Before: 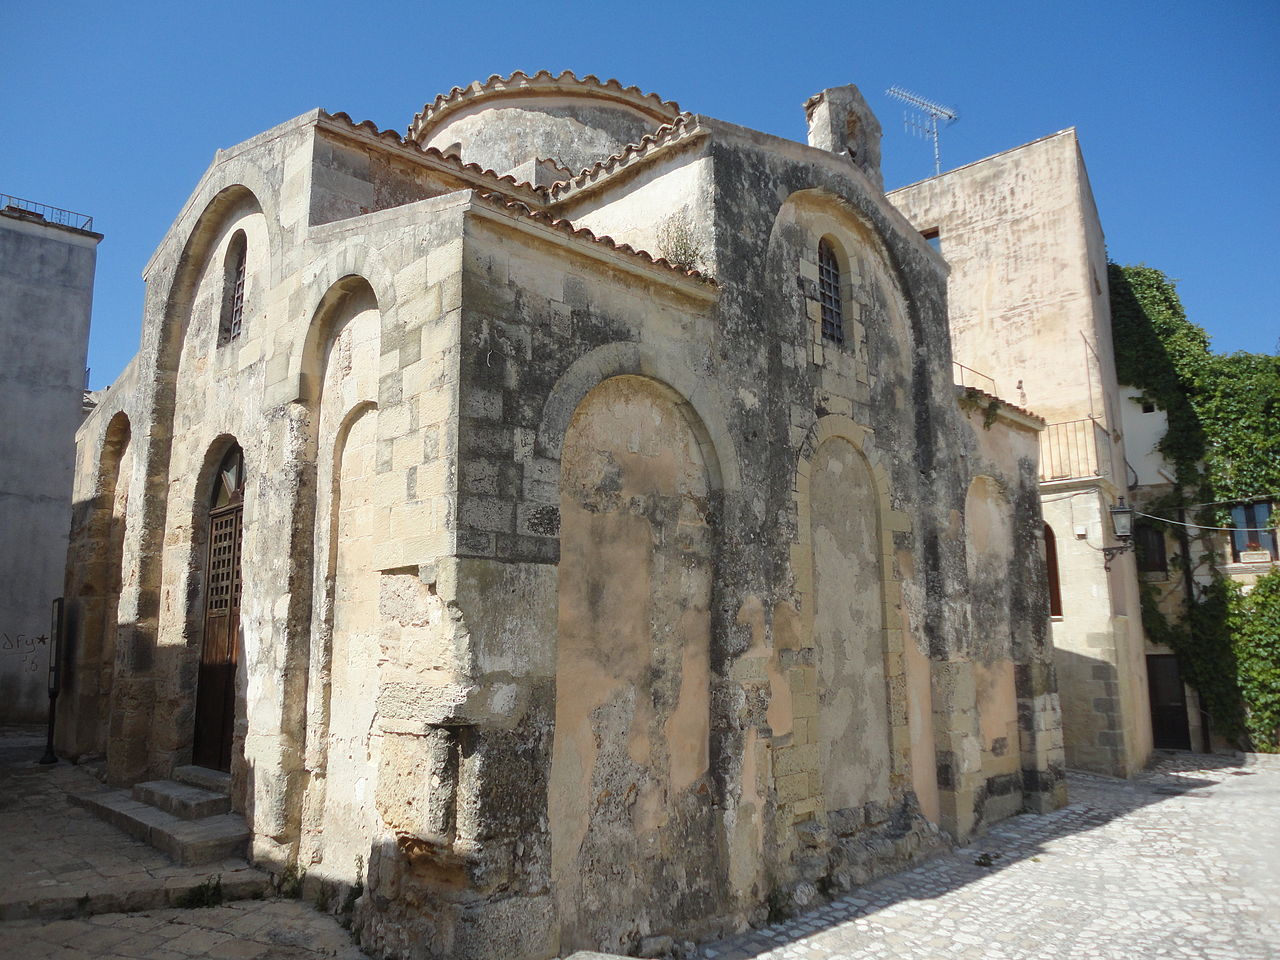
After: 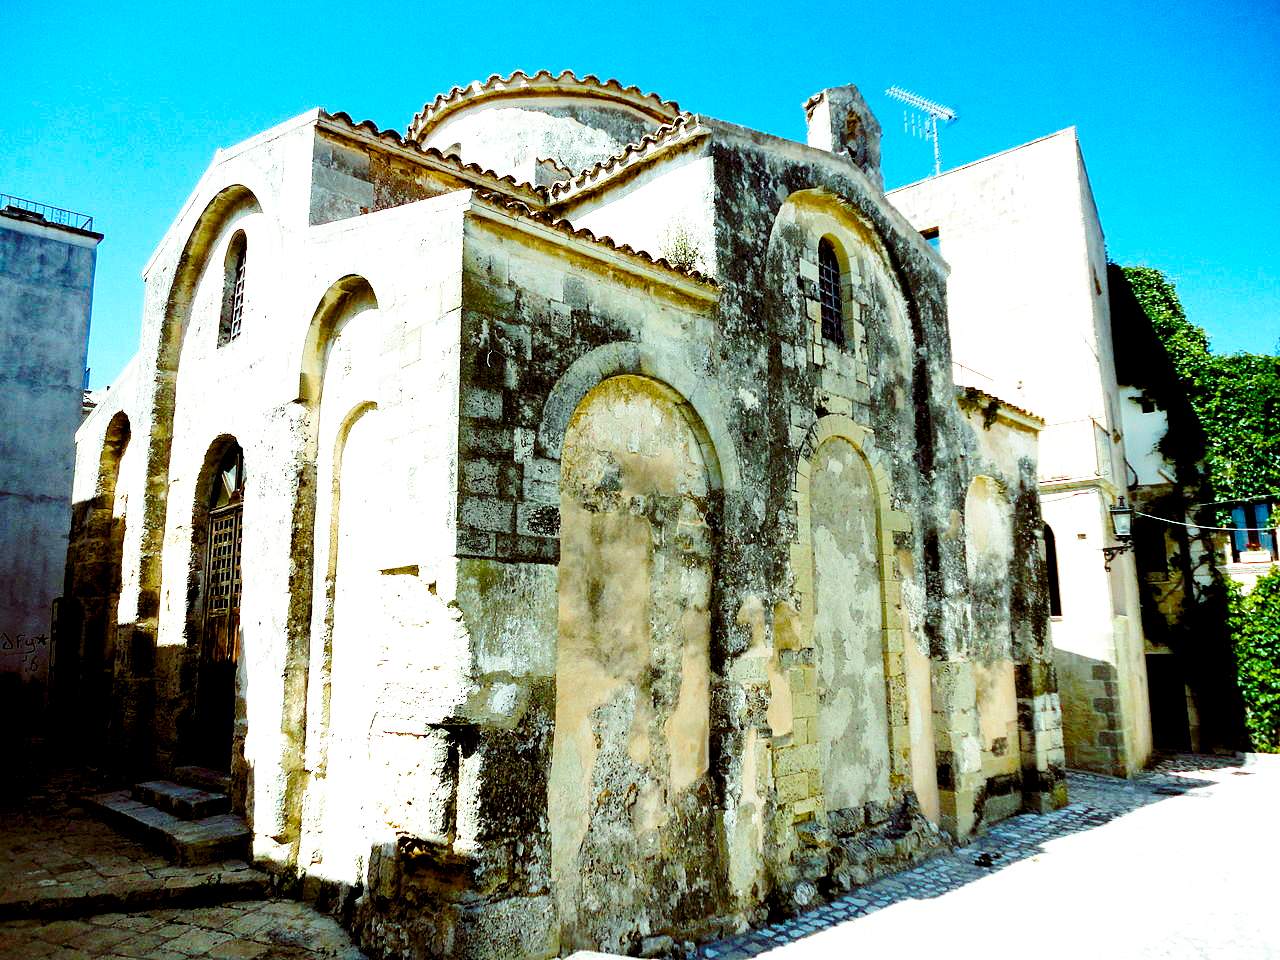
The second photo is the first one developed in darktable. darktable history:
base curve: curves: ch0 [(0, 0) (0.028, 0.03) (0.121, 0.232) (0.46, 0.748) (0.859, 0.968) (1, 1)], preserve colors none
color balance rgb: shadows lift › luminance -7.7%, shadows lift › chroma 2.13%, shadows lift › hue 200.79°, power › luminance -7.77%, power › chroma 2.27%, power › hue 220.69°, highlights gain › luminance 15.15%, highlights gain › chroma 4%, highlights gain › hue 209.35°, global offset › luminance -0.21%, global offset › chroma 0.27%, perceptual saturation grading › global saturation 24.42%, perceptual saturation grading › highlights -24.42%, perceptual saturation grading › mid-tones 24.42%, perceptual saturation grading › shadows 40%, perceptual brilliance grading › global brilliance -5%, perceptual brilliance grading › highlights 24.42%, perceptual brilliance grading › mid-tones 7%, perceptual brilliance grading › shadows -5%
white balance: red 1.045, blue 0.932
exposure: black level correction 0.031, exposure 0.304 EV, compensate highlight preservation false
